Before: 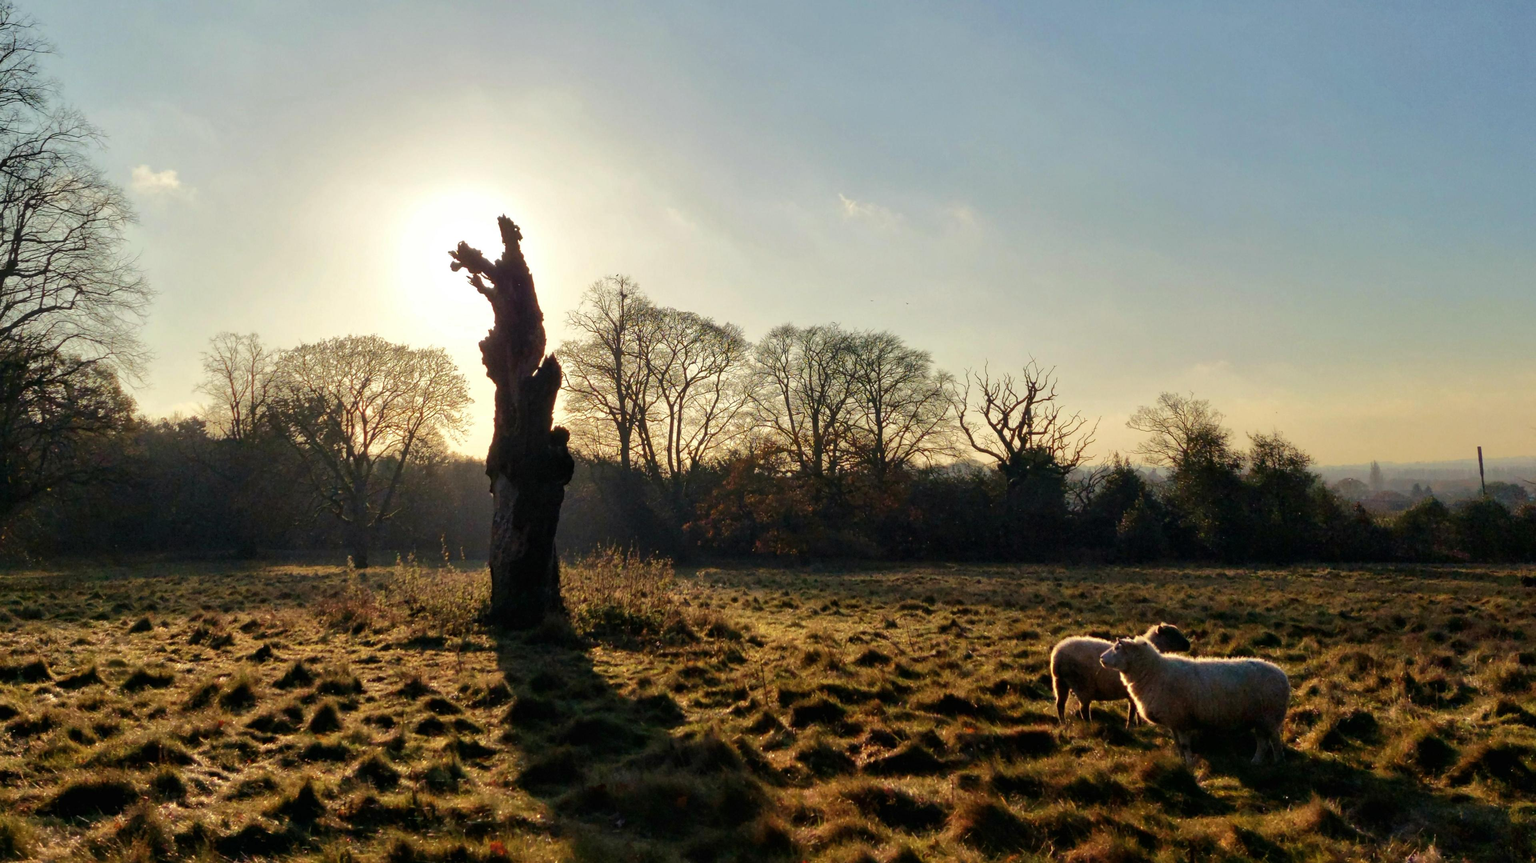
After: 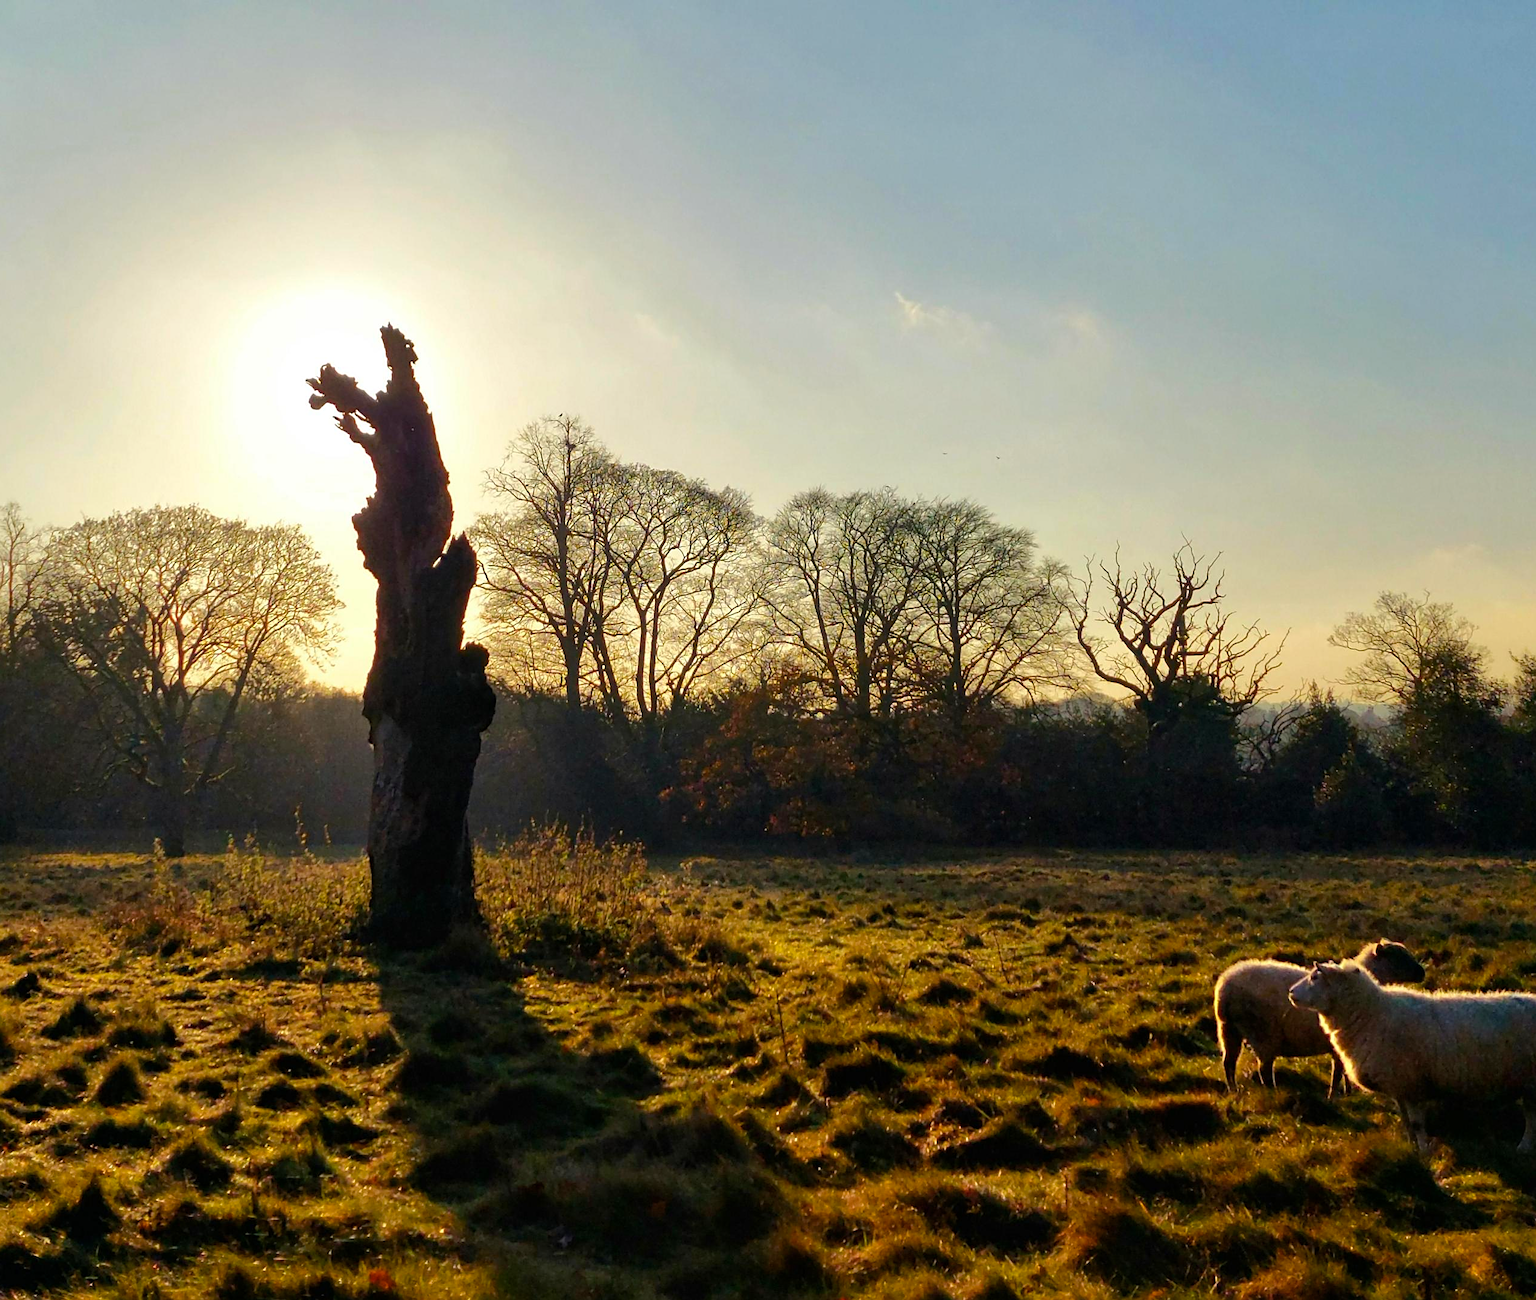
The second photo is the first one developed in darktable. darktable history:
sharpen: amount 0.479
crop and rotate: left 16.009%, right 17.68%
color balance rgb: perceptual saturation grading › global saturation 29.72%
